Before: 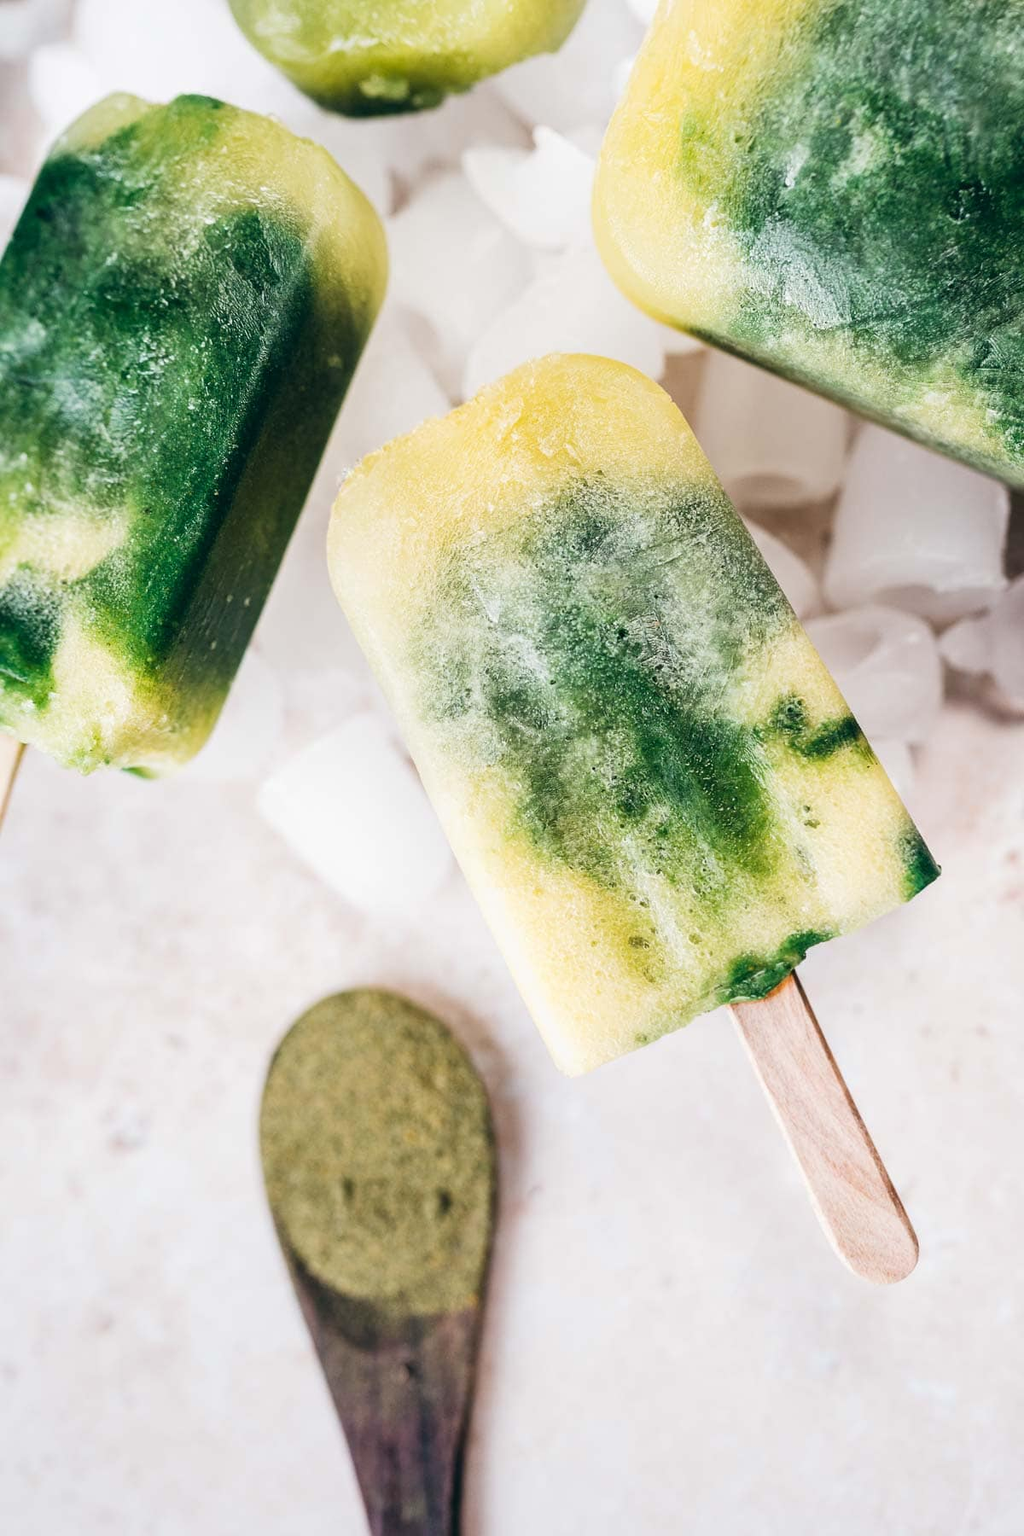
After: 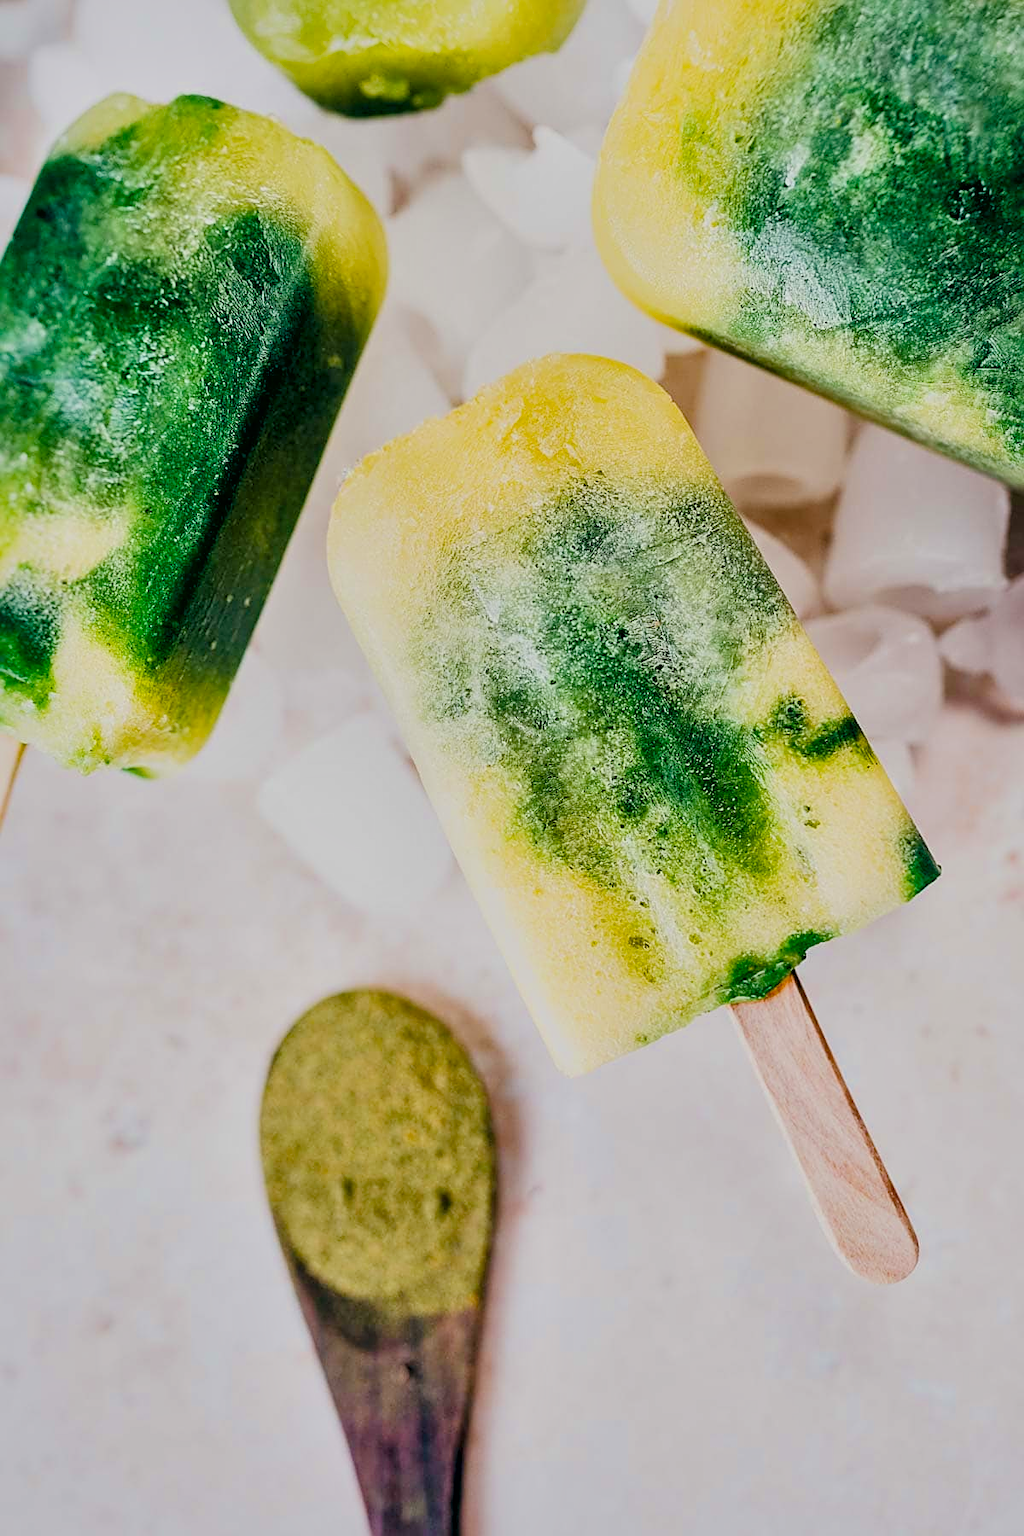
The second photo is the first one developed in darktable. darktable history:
velvia: strength 51.27%, mid-tones bias 0.503
sharpen: on, module defaults
local contrast: mode bilateral grid, contrast 25, coarseness 60, detail 152%, midtone range 0.2
filmic rgb: black relative exposure -8.75 EV, white relative exposure 4.98 EV, target black luminance 0%, hardness 3.77, latitude 66.32%, contrast 0.826, shadows ↔ highlights balance 19.15%, contrast in shadows safe
